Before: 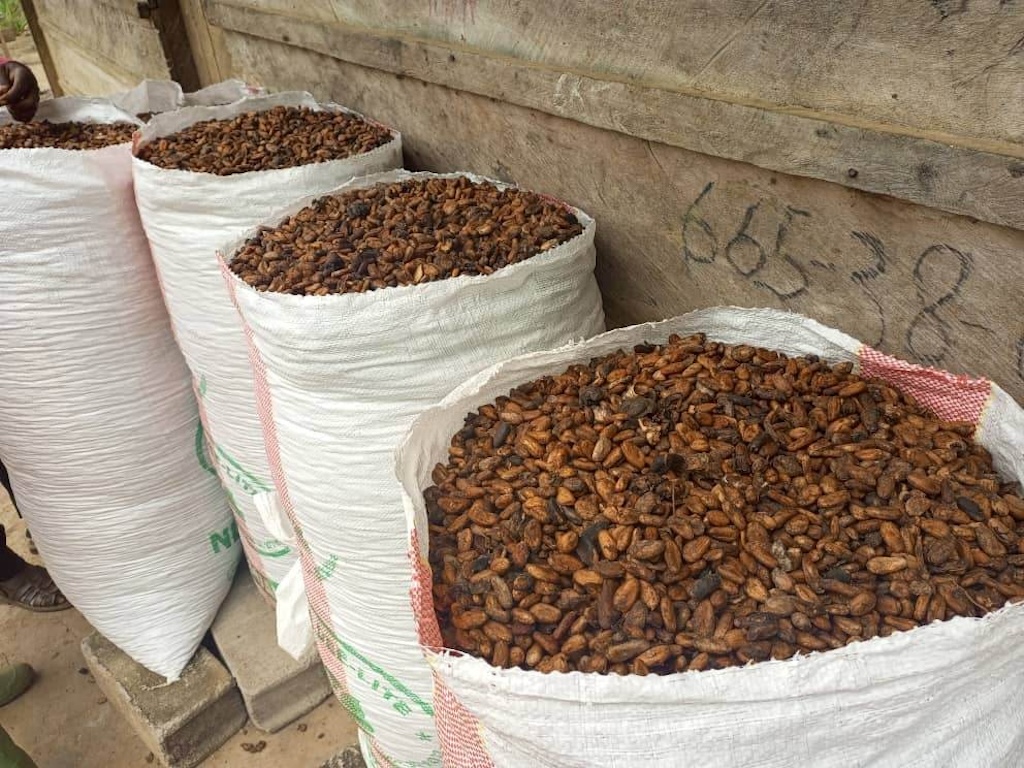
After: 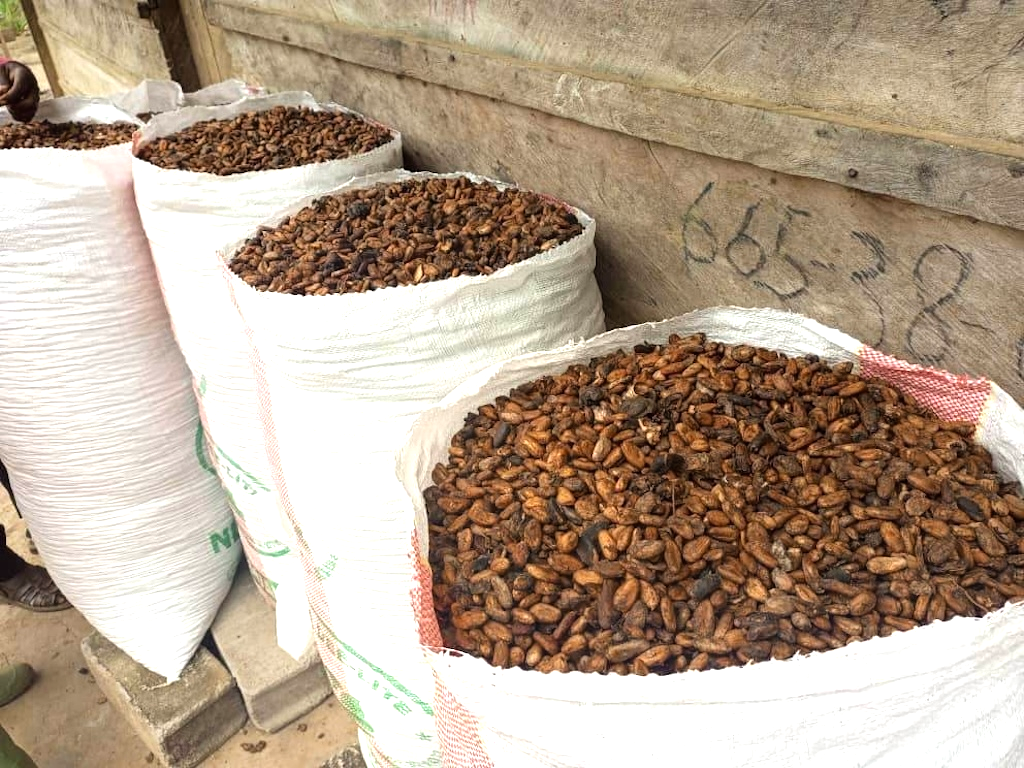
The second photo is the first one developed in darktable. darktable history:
tone equalizer: -8 EV -0.786 EV, -7 EV -0.676 EV, -6 EV -0.626 EV, -5 EV -0.37 EV, -3 EV 0.368 EV, -2 EV 0.6 EV, -1 EV 0.682 EV, +0 EV 0.747 EV
